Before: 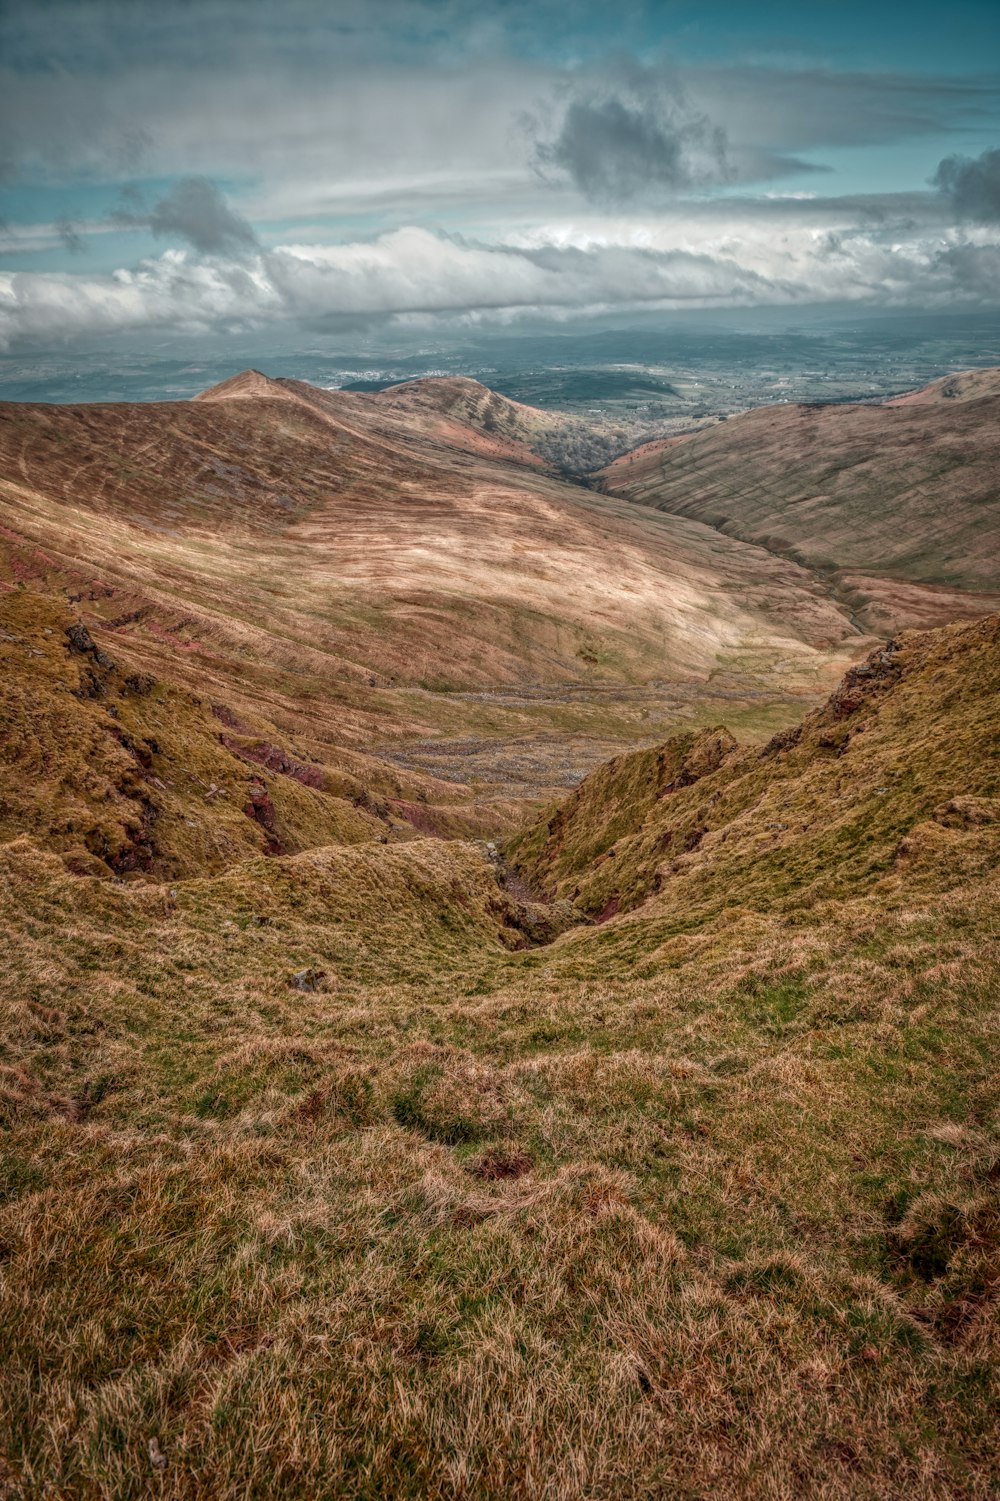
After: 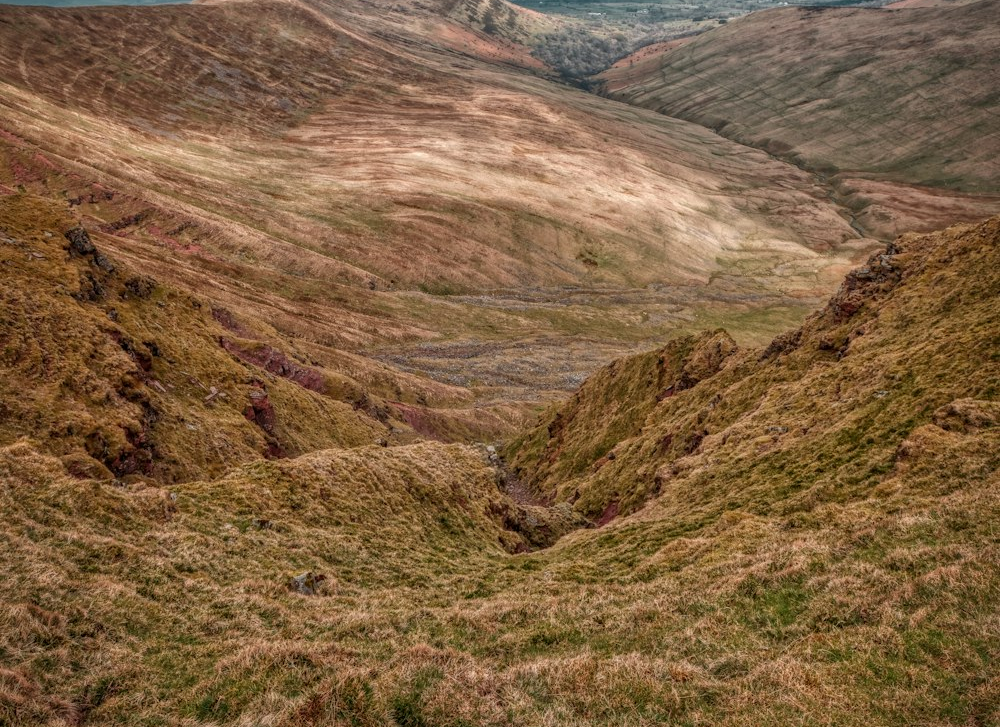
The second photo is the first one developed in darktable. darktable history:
crop and rotate: top 26.477%, bottom 25.072%
